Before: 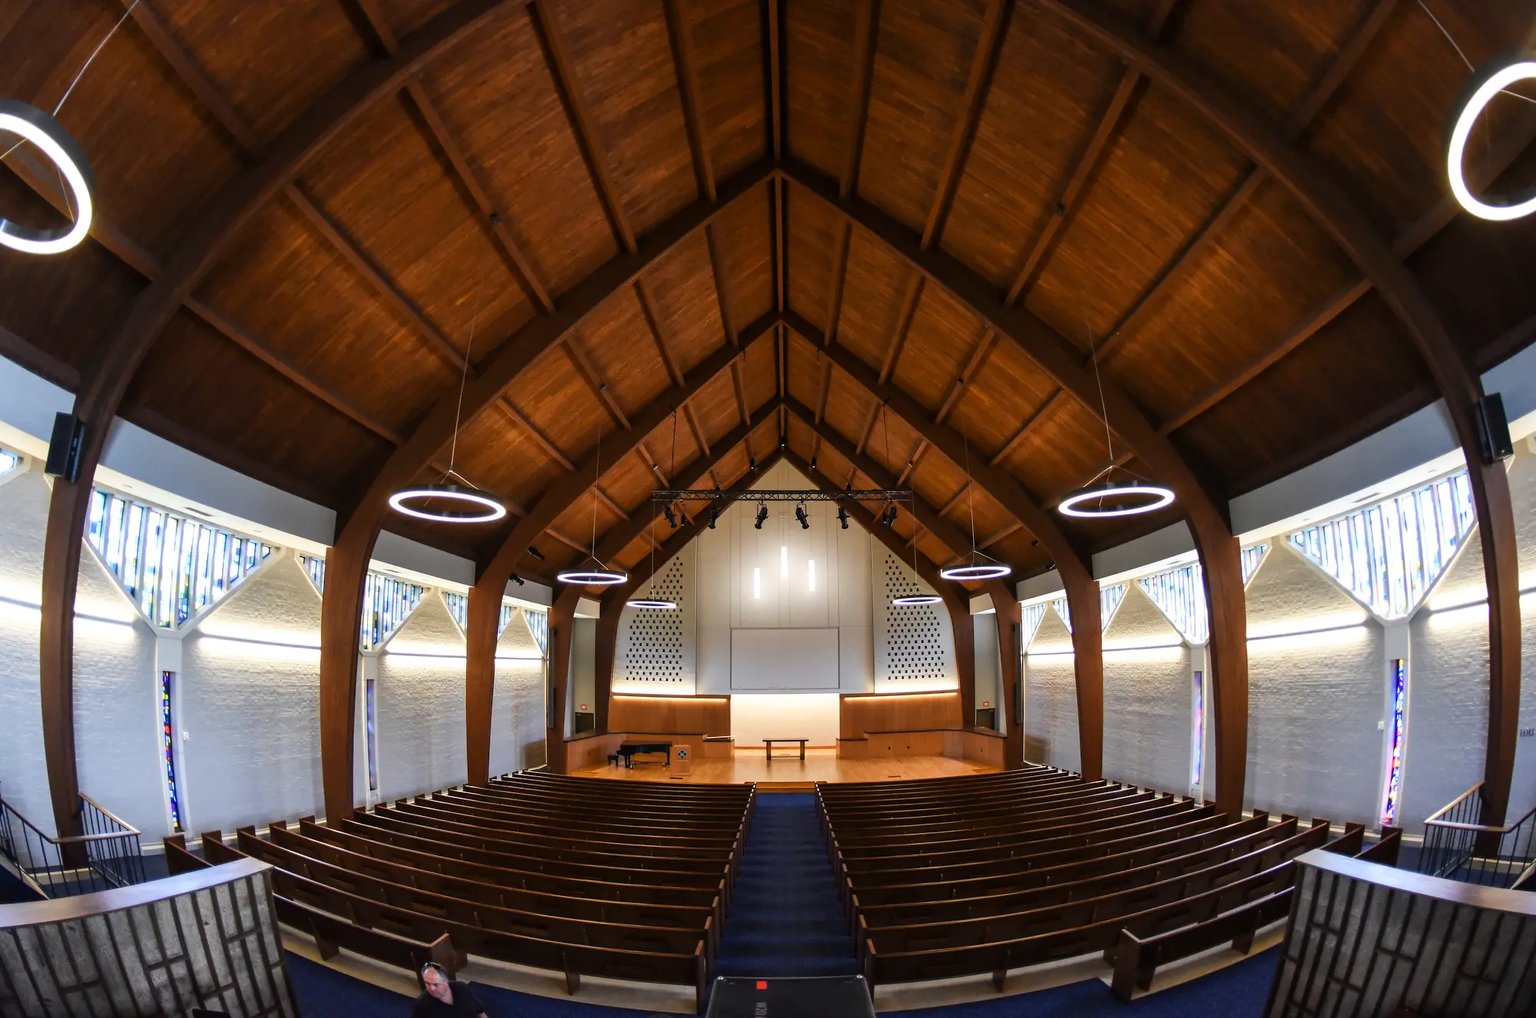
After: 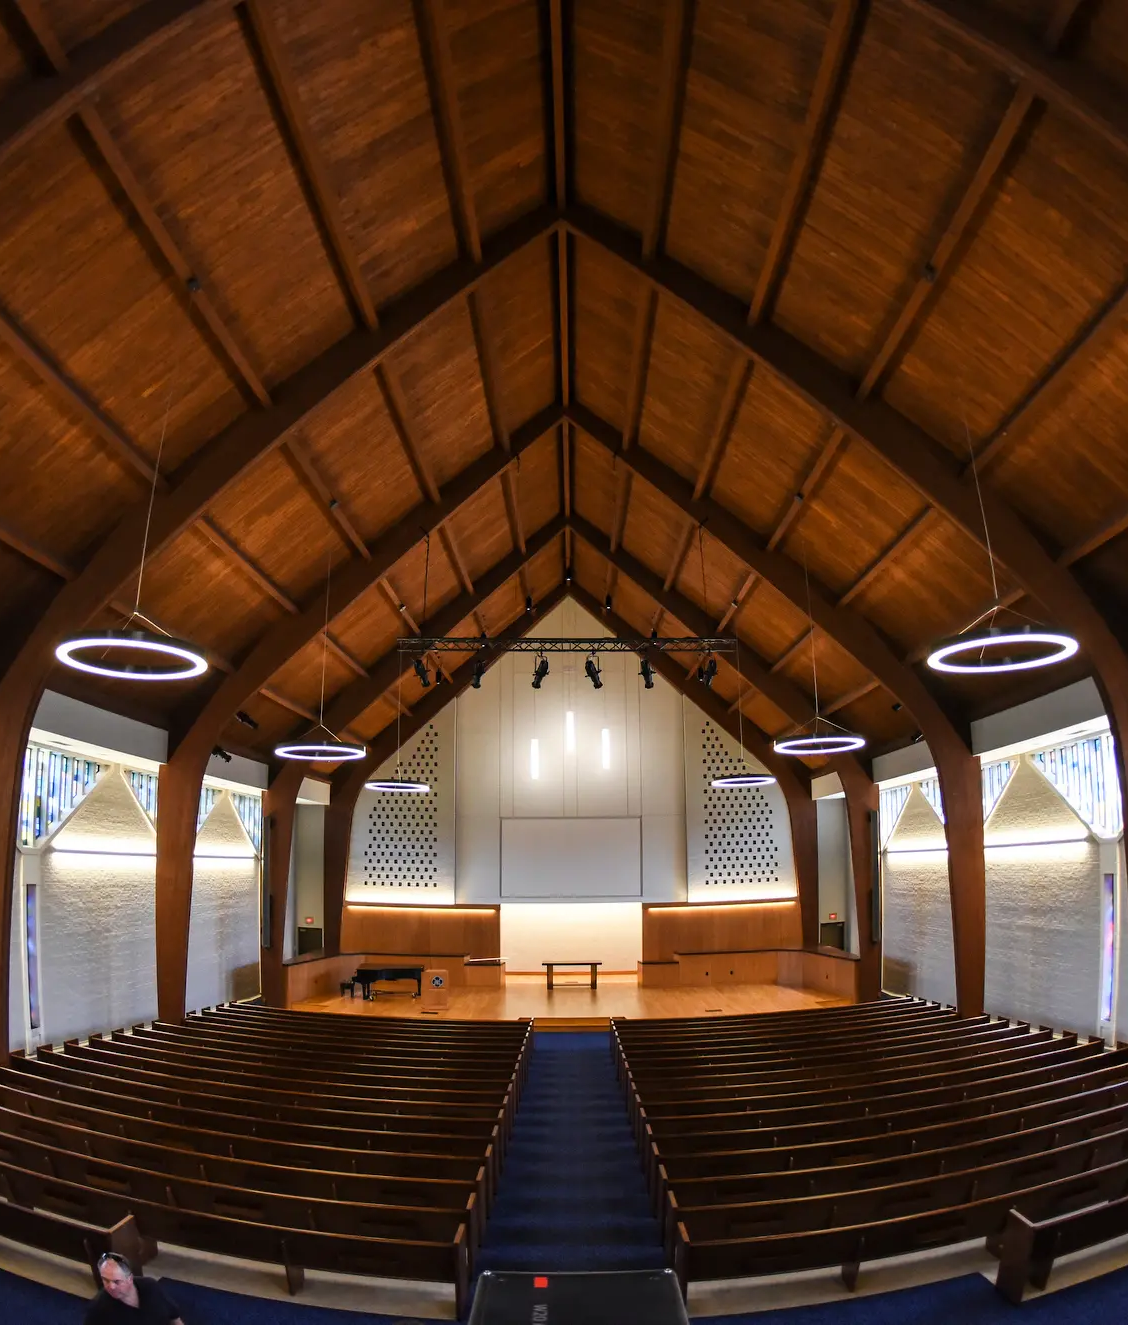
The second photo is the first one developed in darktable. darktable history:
crop and rotate: left 22.562%, right 21.001%
